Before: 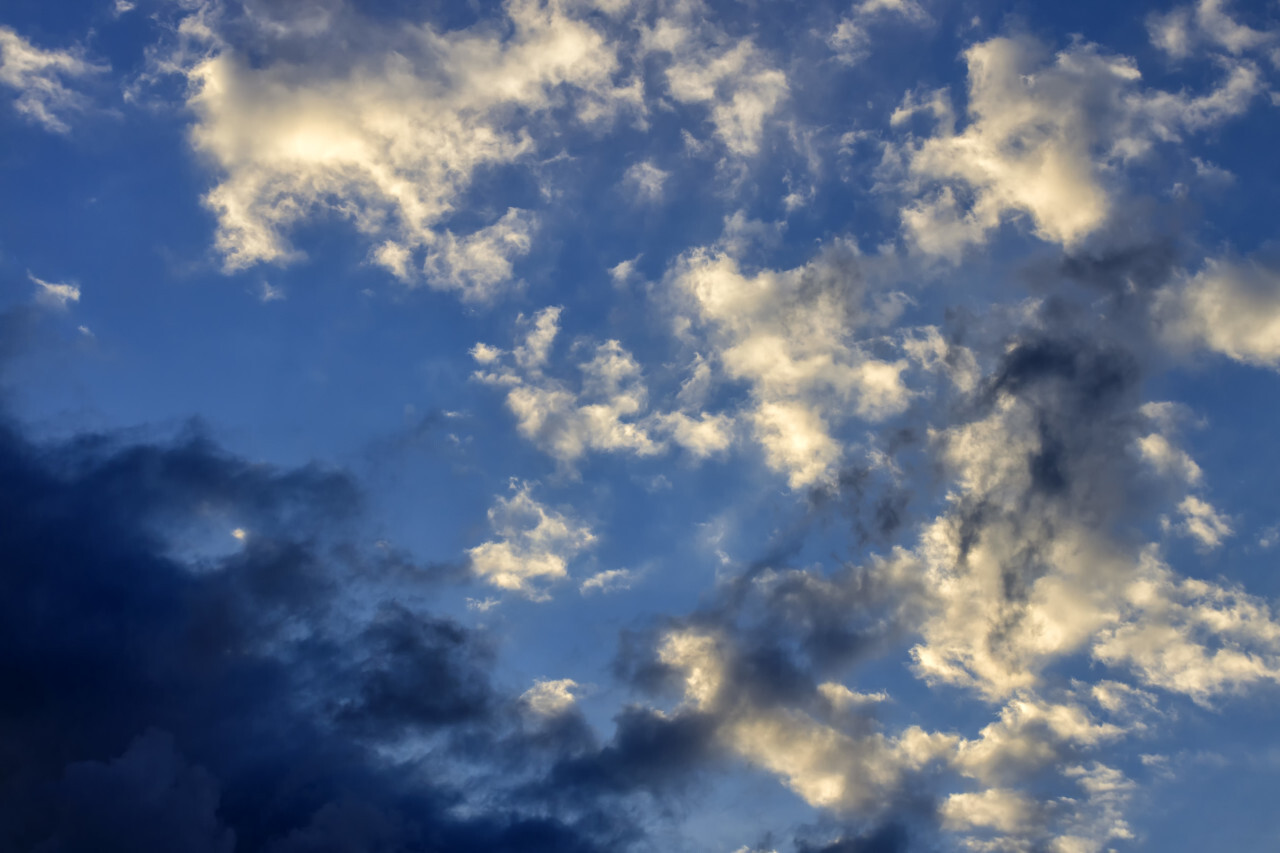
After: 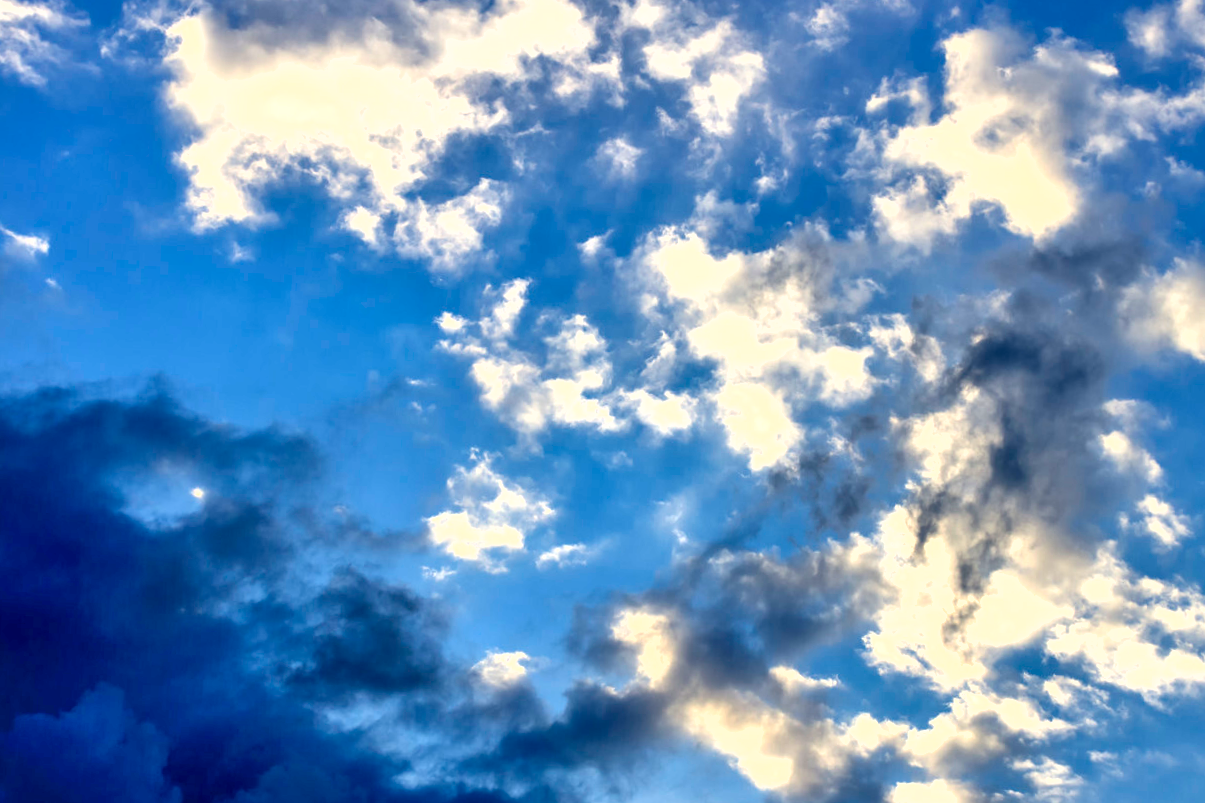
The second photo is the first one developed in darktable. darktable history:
crop and rotate: angle -2.4°
shadows and highlights: low approximation 0.01, soften with gaussian
exposure: black level correction 0.001, exposure 1.117 EV, compensate exposure bias true, compensate highlight preservation false
